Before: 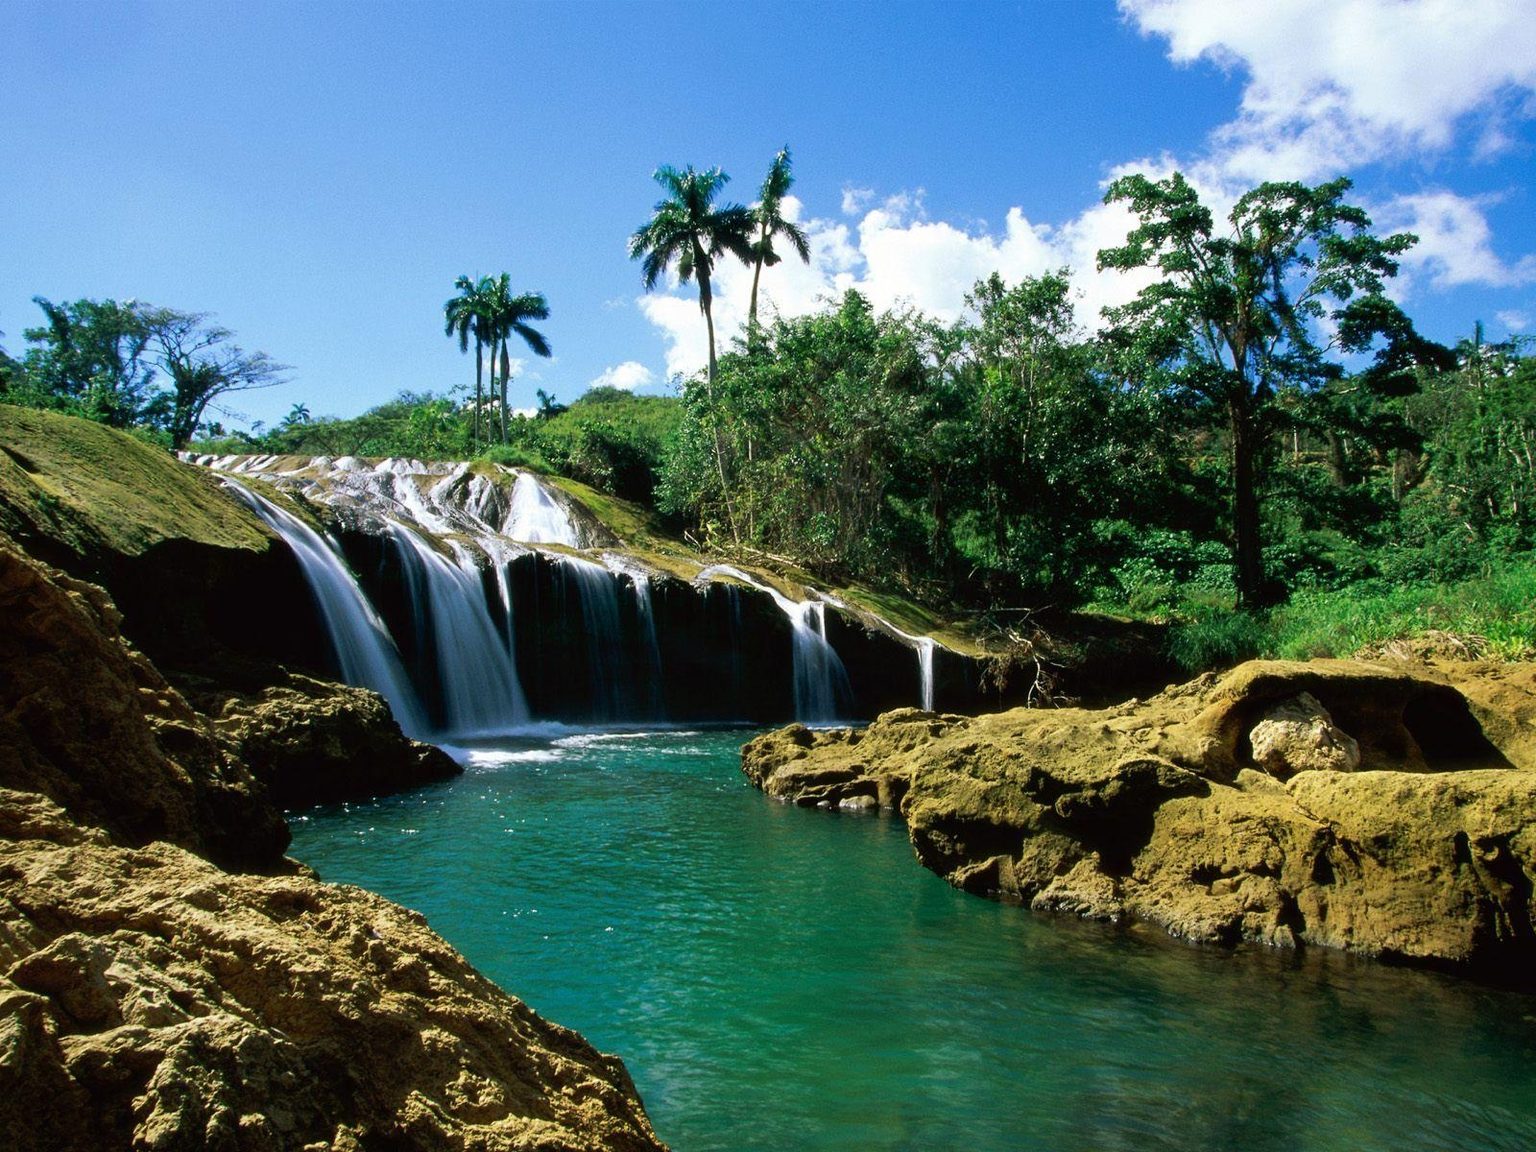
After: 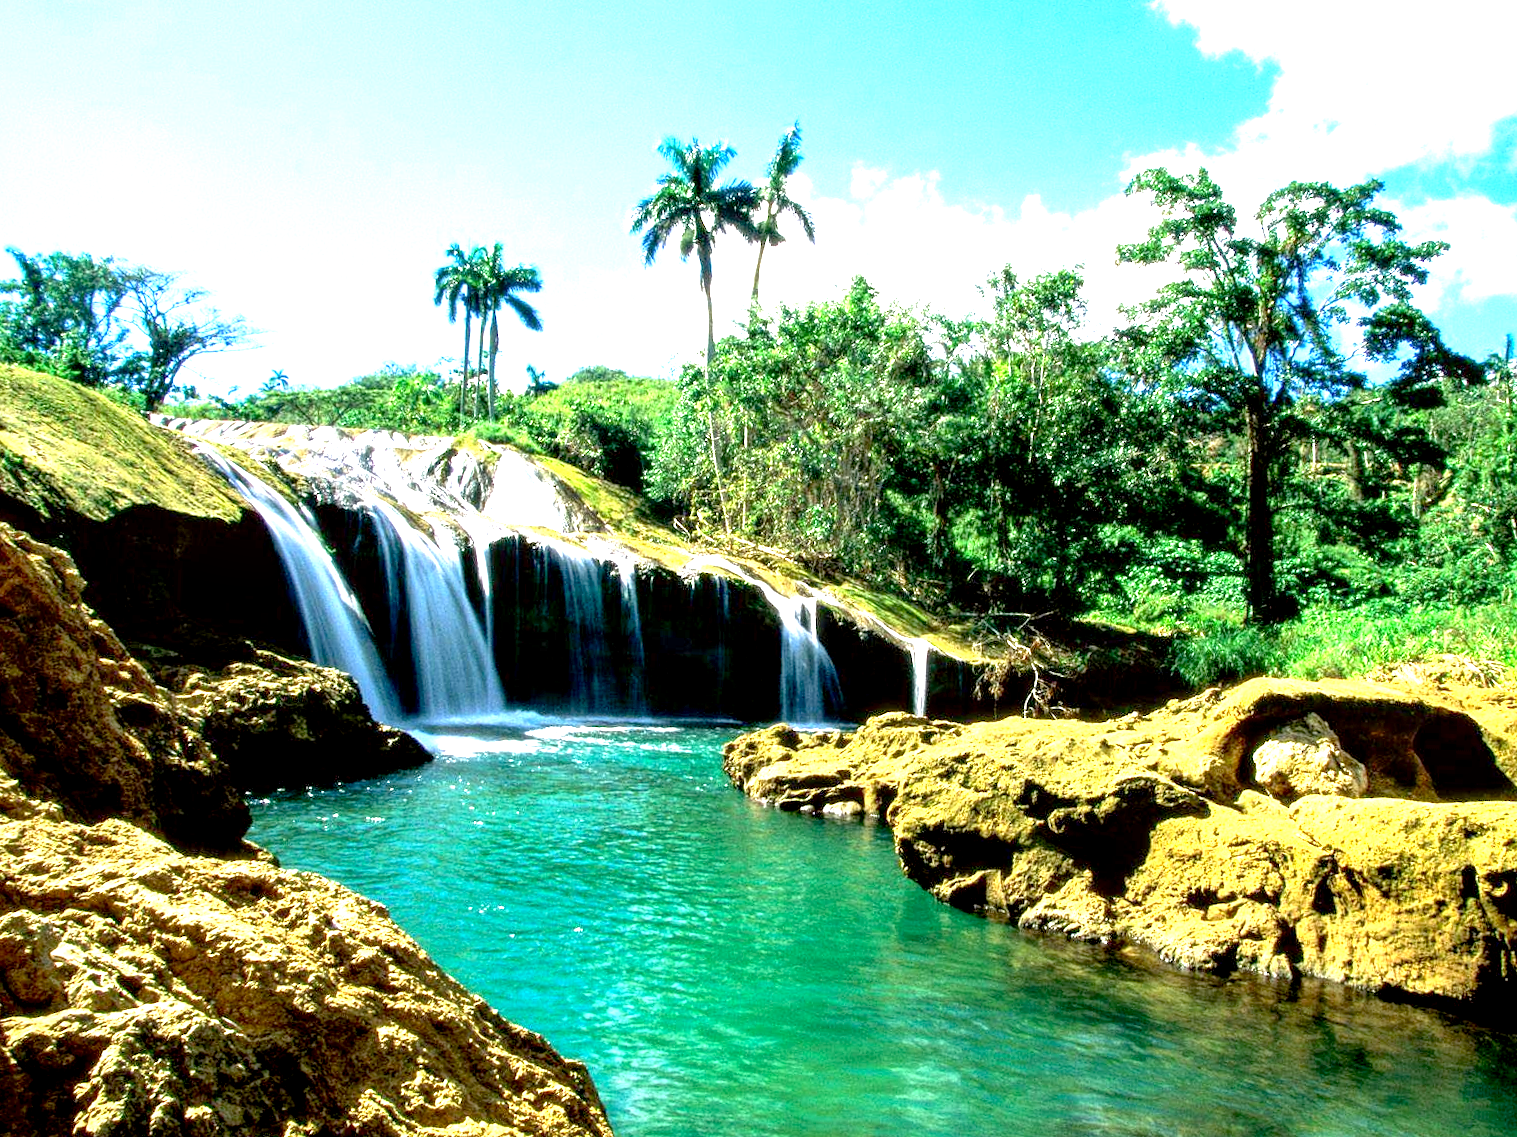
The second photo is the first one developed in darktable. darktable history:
local contrast: on, module defaults
exposure: black level correction 0.005, exposure 2.084 EV, compensate highlight preservation false
crop and rotate: angle -2.38°
